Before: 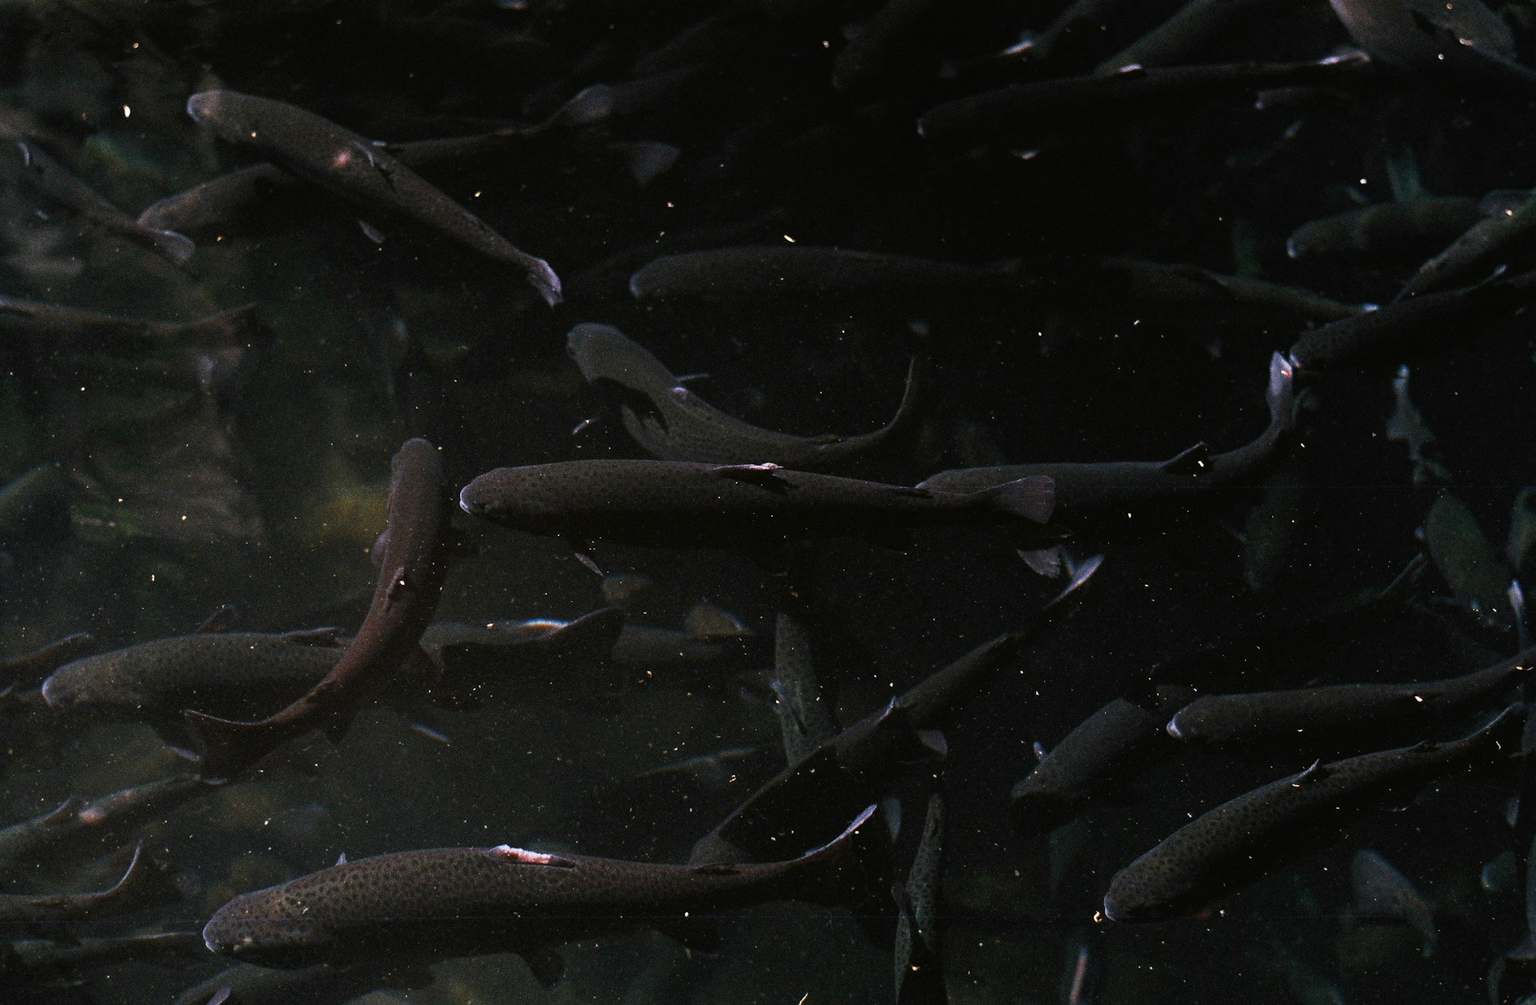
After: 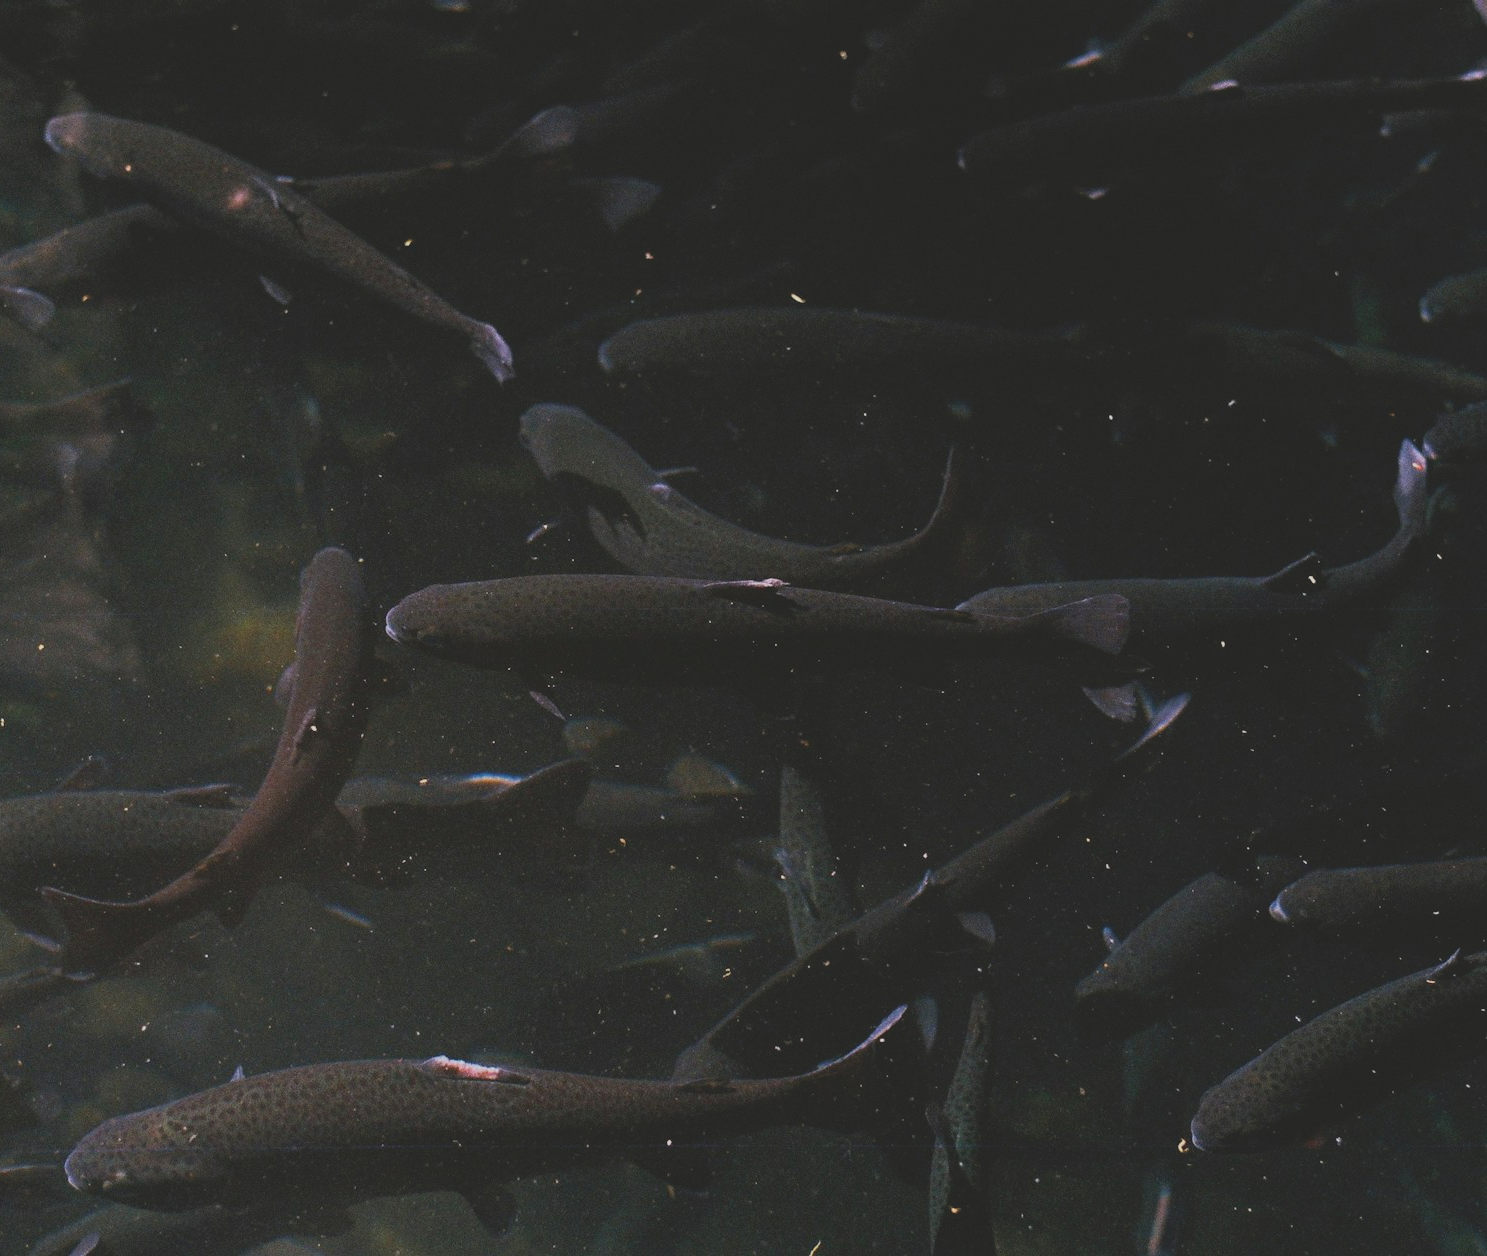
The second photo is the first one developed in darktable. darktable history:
contrast brightness saturation: contrast -0.28
crop: left 9.88%, right 12.664%
